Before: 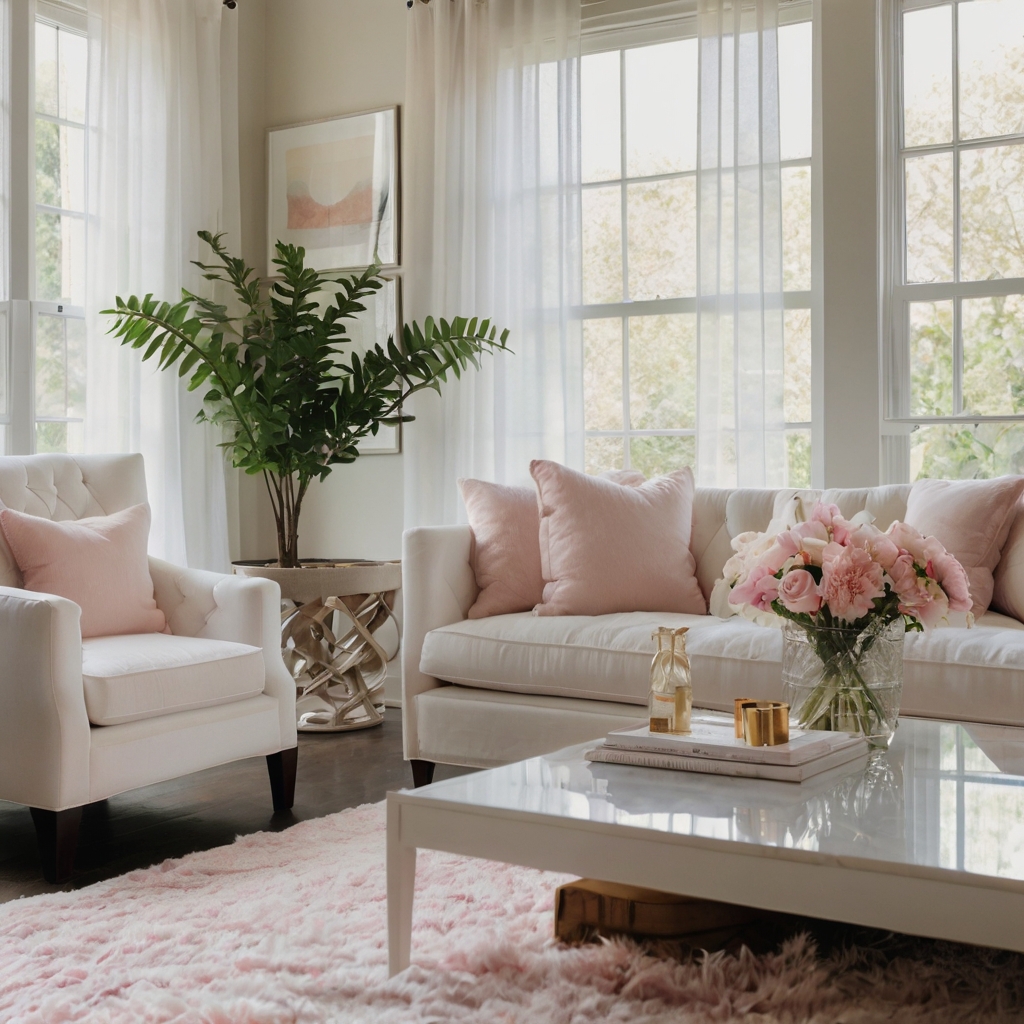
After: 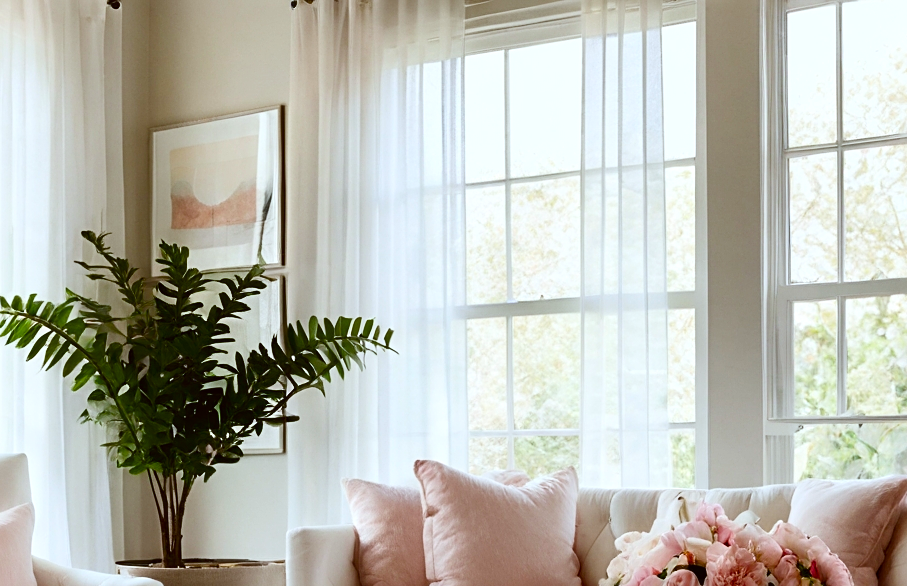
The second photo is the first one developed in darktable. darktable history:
contrast brightness saturation: contrast 0.224
crop and rotate: left 11.328%, bottom 42.704%
color balance rgb: perceptual saturation grading › global saturation 34.527%, perceptual saturation grading › highlights -29.901%, perceptual saturation grading › shadows 35.687%, contrast 14.379%
sharpen: radius 2.522, amount 0.331
color correction: highlights a* -3.32, highlights b* -6.38, shadows a* 3.23, shadows b* 5.56
